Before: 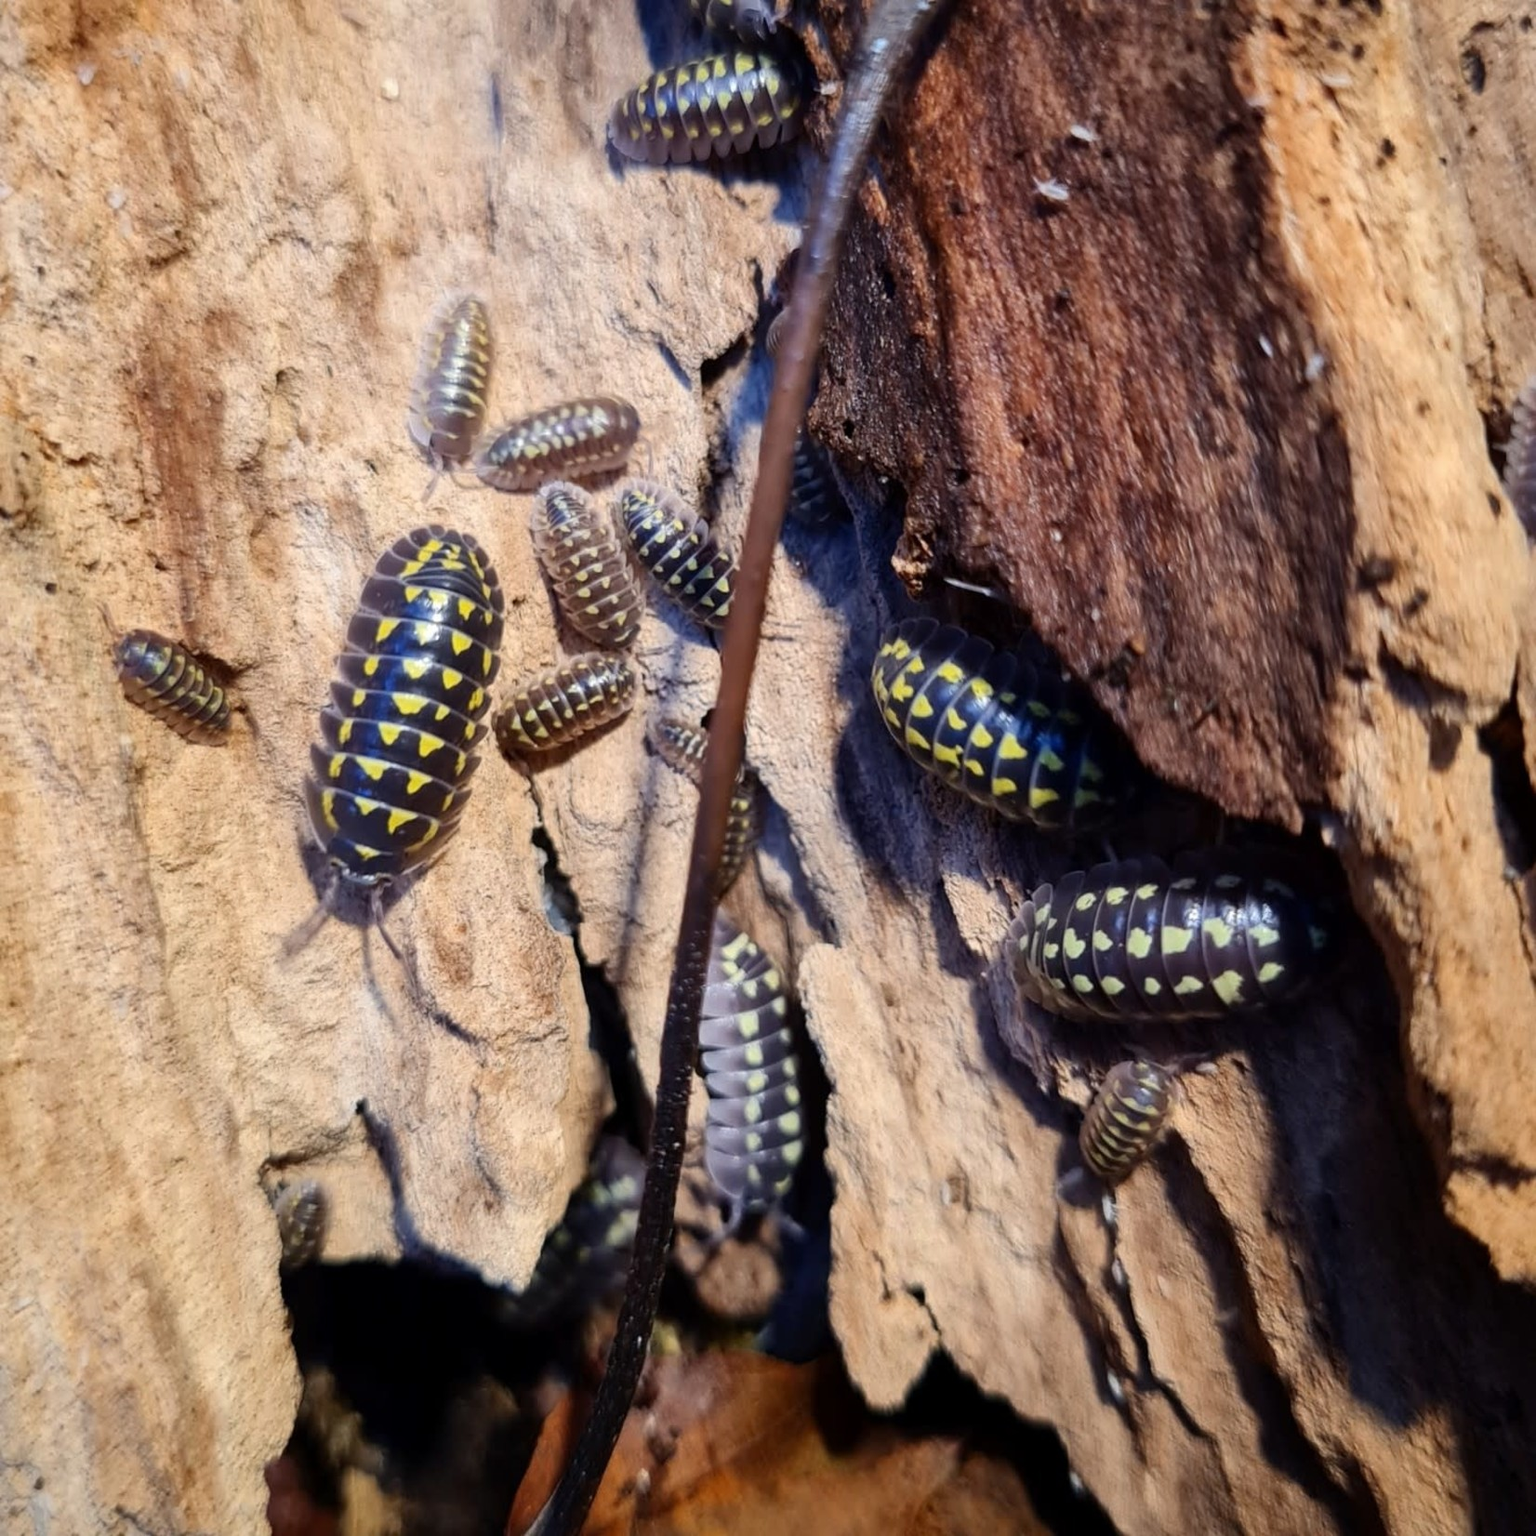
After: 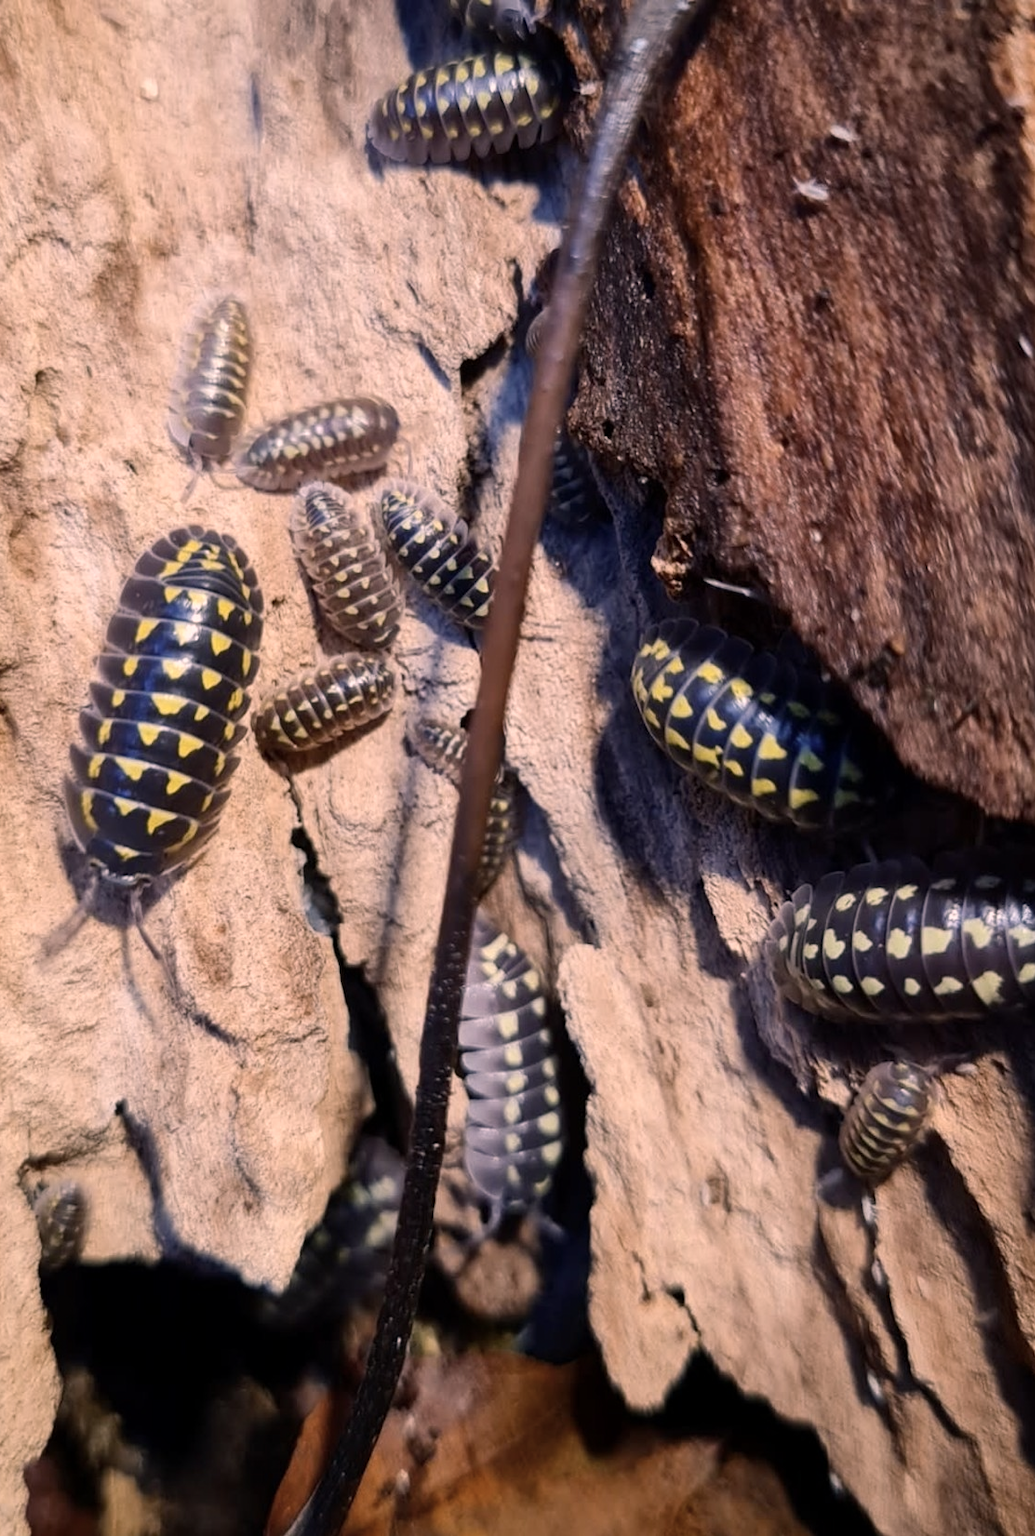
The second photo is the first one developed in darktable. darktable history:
color balance rgb: shadows lift › chroma 1.035%, shadows lift › hue 28.13°, highlights gain › chroma 4.58%, highlights gain › hue 31.6°, perceptual saturation grading › global saturation 1.451%, perceptual saturation grading › highlights -1.505%, perceptual saturation grading › mid-tones 4.175%, perceptual saturation grading › shadows 8.887%, global vibrance 0.447%
contrast brightness saturation: contrast 0.061, brightness -0.006, saturation -0.25
crop and rotate: left 15.702%, right 16.874%
